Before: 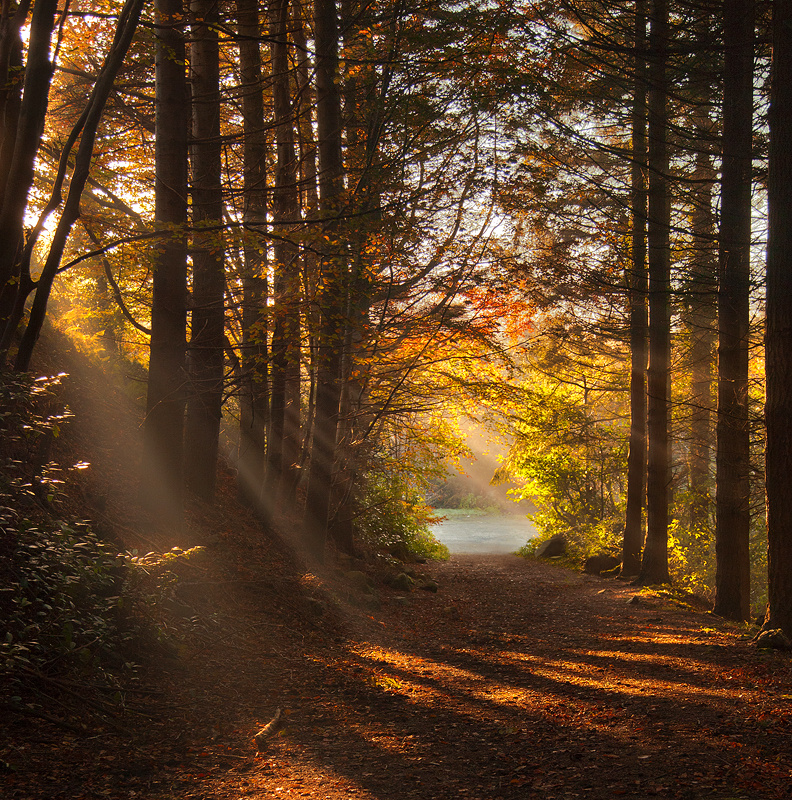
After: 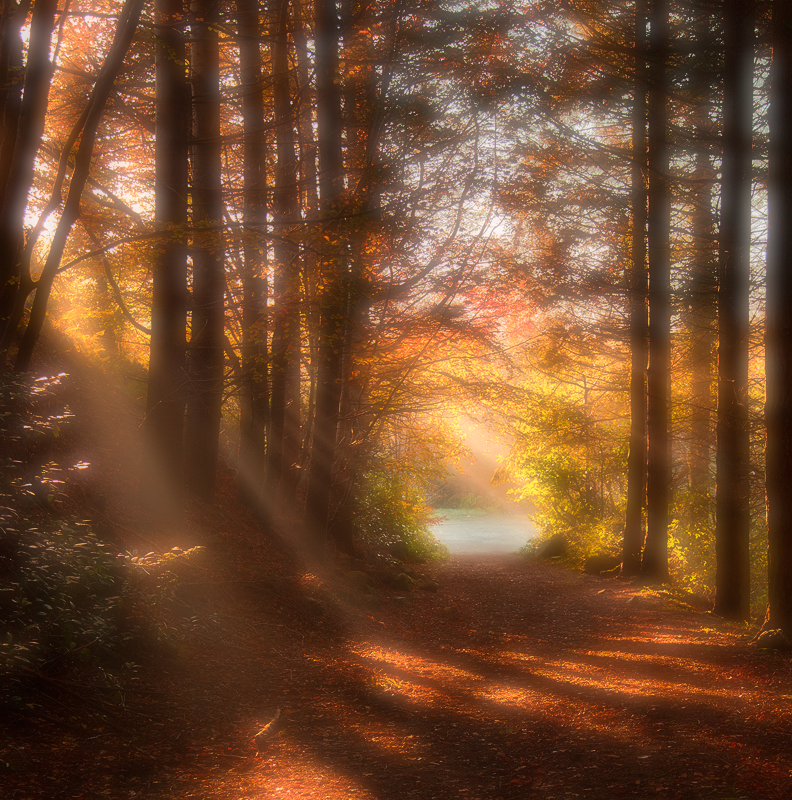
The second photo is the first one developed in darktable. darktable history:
soften: on, module defaults
exposure: exposure 0.2 EV, compensate highlight preservation false
